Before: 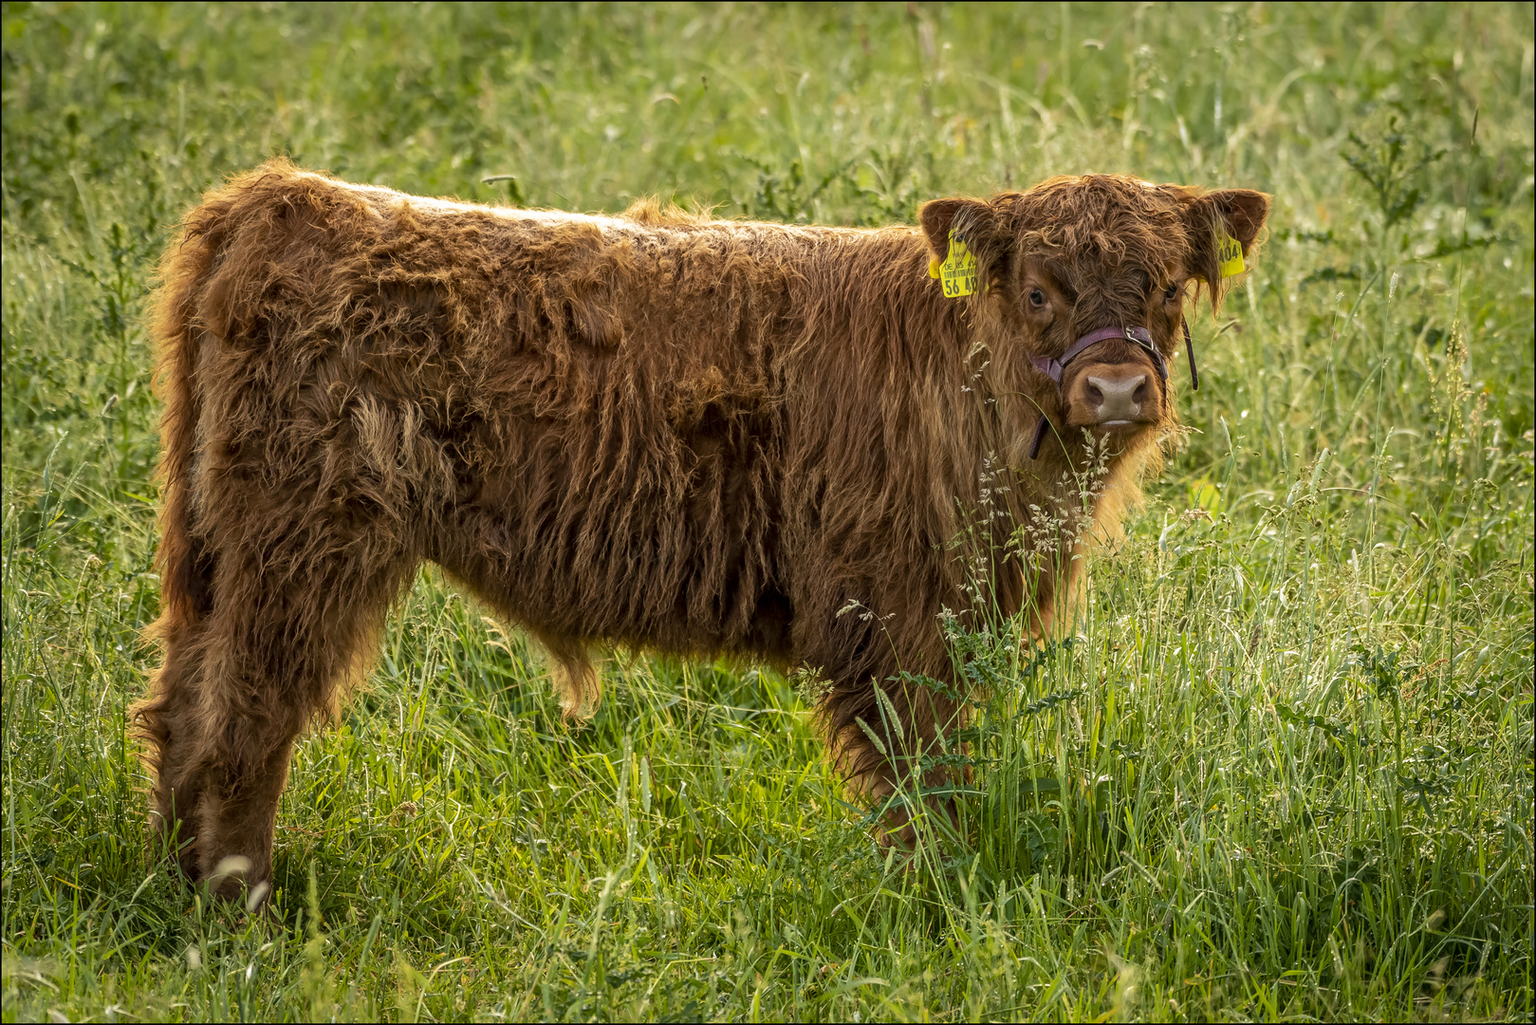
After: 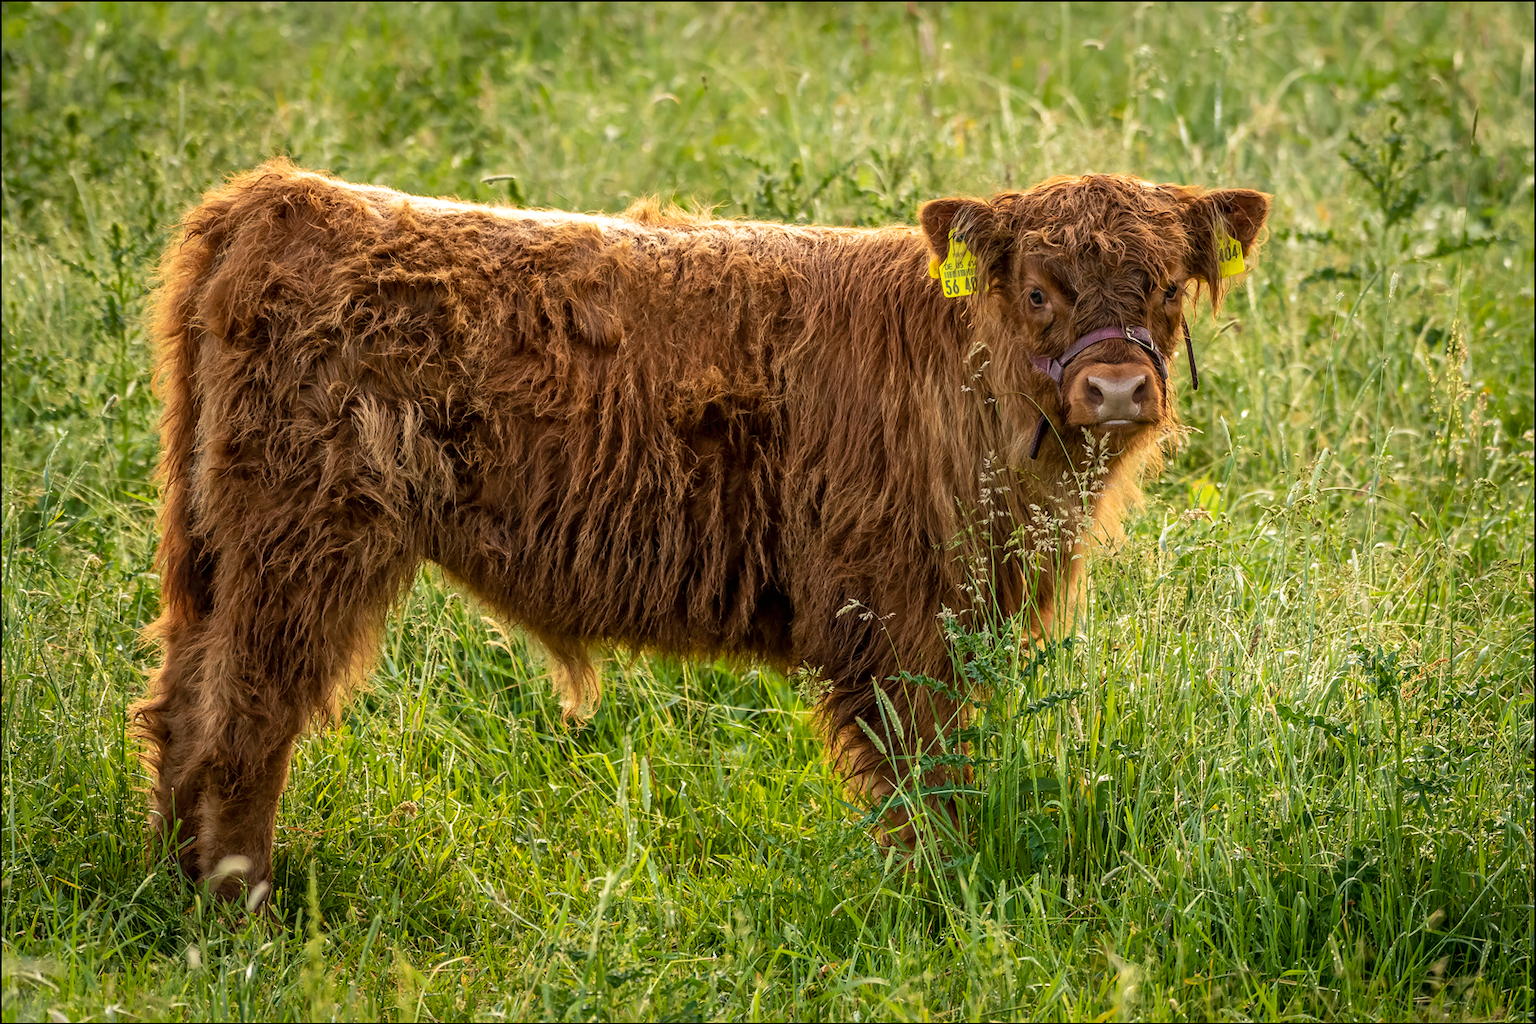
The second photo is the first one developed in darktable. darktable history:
exposure: black level correction 0, exposure 0.7 EV, compensate exposure bias true, compensate highlight preservation false
tone curve: curves: ch0 [(0, 0) (0.003, 0.003) (0.011, 0.011) (0.025, 0.026) (0.044, 0.046) (0.069, 0.072) (0.1, 0.103) (0.136, 0.141) (0.177, 0.184) (0.224, 0.233) (0.277, 0.287) (0.335, 0.348) (0.399, 0.414) (0.468, 0.486) (0.543, 0.563) (0.623, 0.647) (0.709, 0.736) (0.801, 0.831) (0.898, 0.92) (1, 1)], color space Lab, independent channels, preserve colors none
